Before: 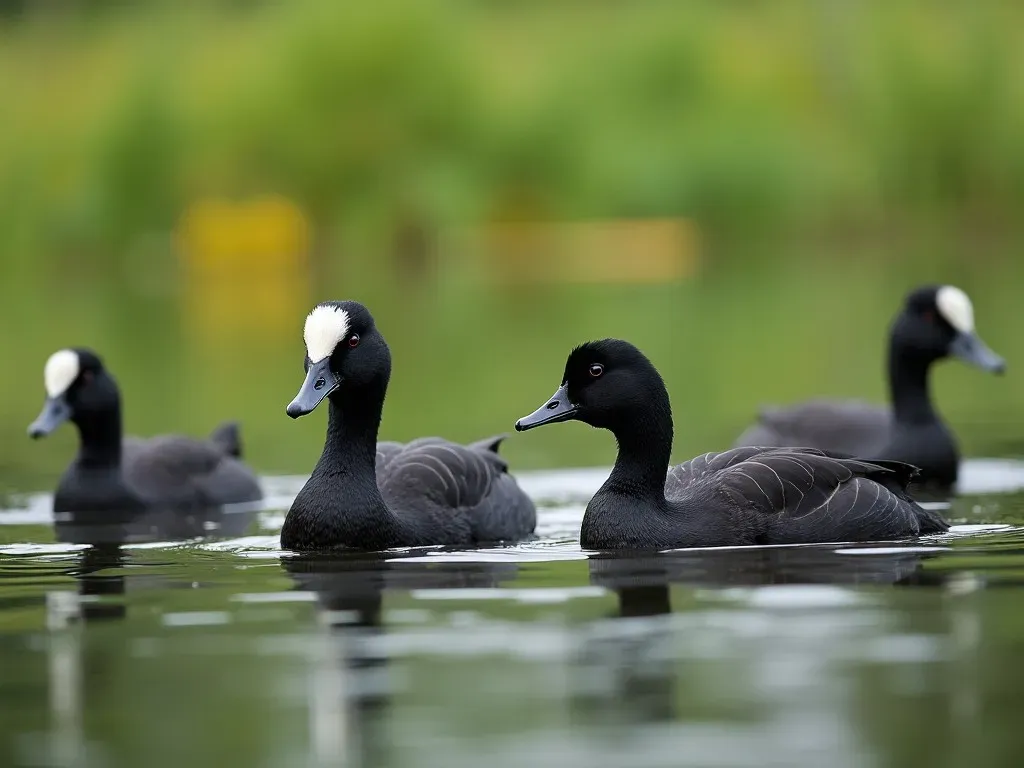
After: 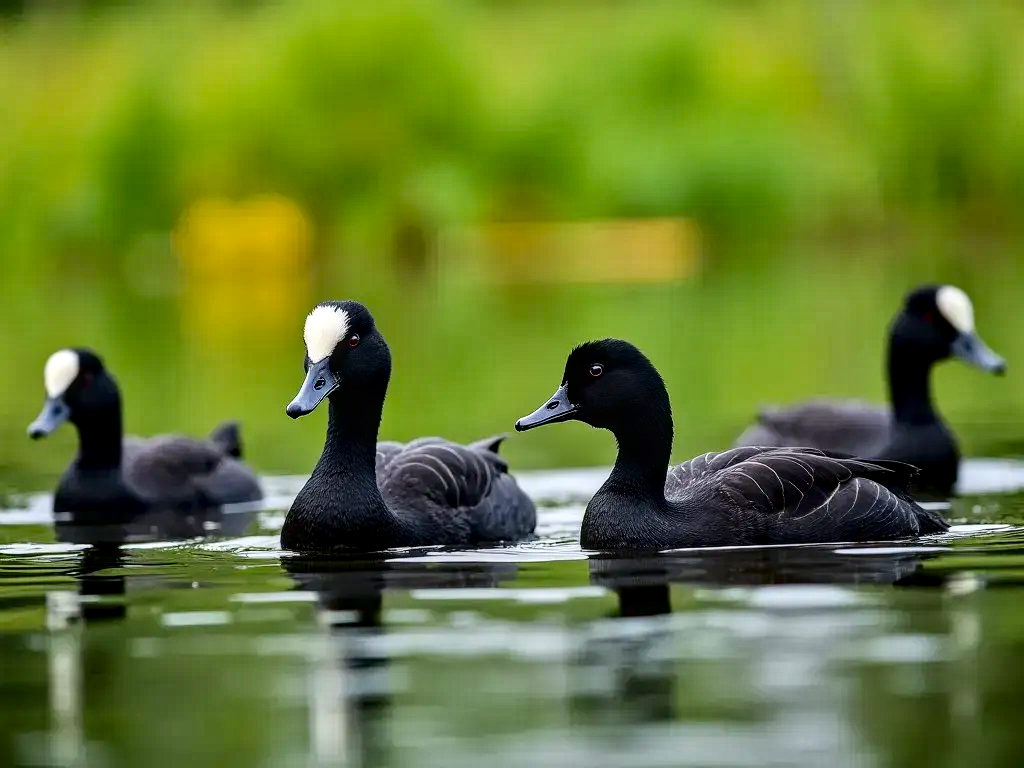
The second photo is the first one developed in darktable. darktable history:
haze removal: compatibility mode true, adaptive false
contrast brightness saturation: contrast 0.21, brightness -0.11, saturation 0.21
tone equalizer: -8 EV 0.001 EV, -7 EV -0.004 EV, -6 EV 0.009 EV, -5 EV 0.032 EV, -4 EV 0.276 EV, -3 EV 0.644 EV, -2 EV 0.584 EV, -1 EV 0.187 EV, +0 EV 0.024 EV
local contrast: on, module defaults
